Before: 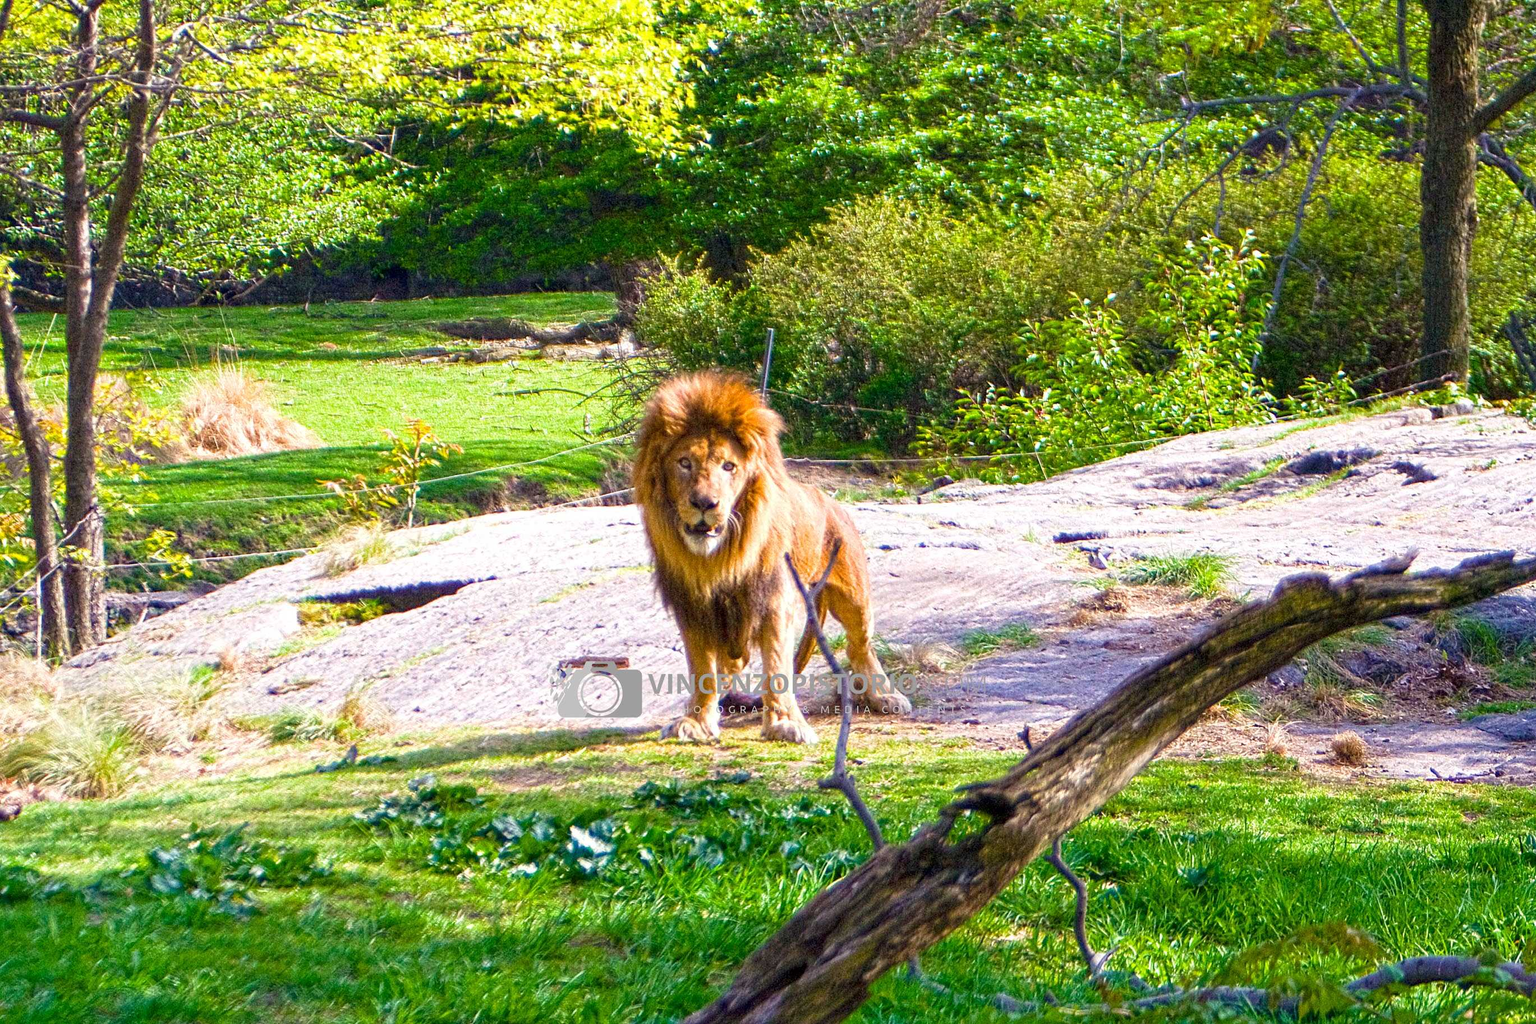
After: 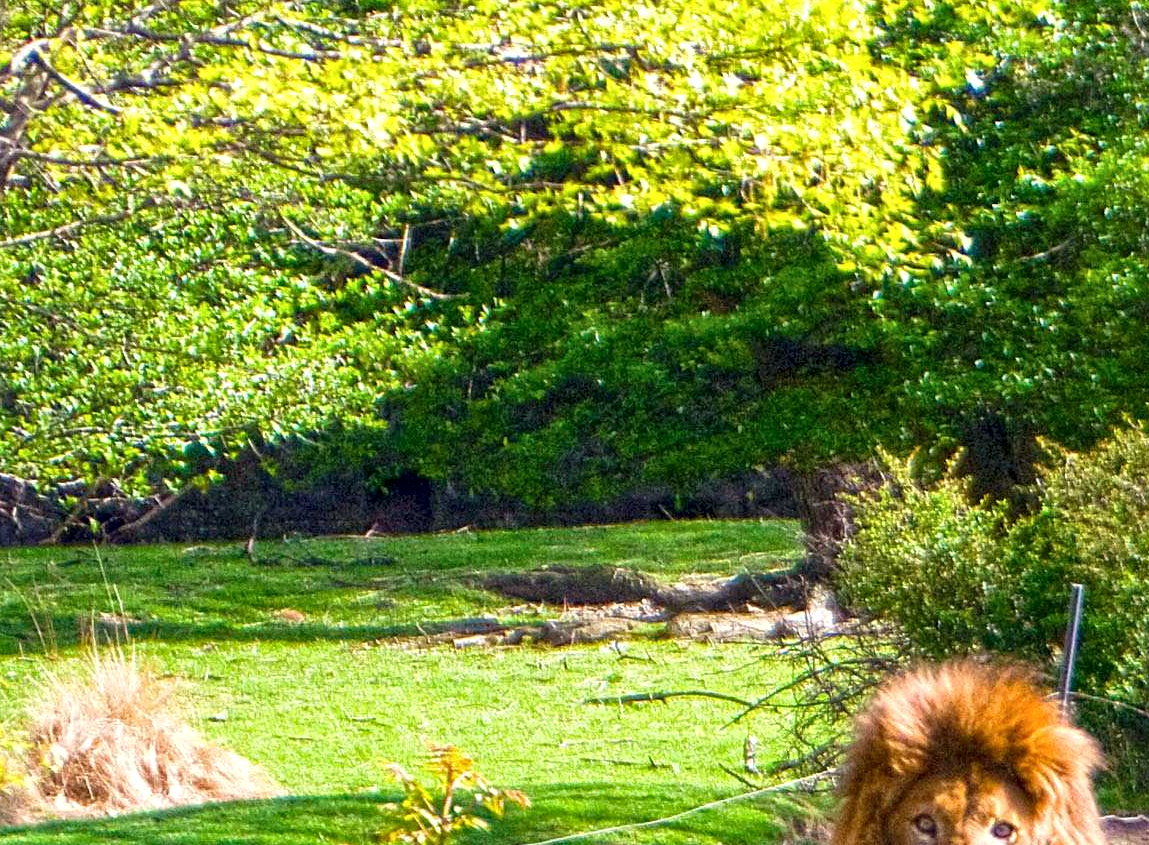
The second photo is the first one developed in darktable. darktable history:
crop and rotate: left 10.817%, top 0.062%, right 47.194%, bottom 53.626%
local contrast: mode bilateral grid, contrast 20, coarseness 50, detail 132%, midtone range 0.2
